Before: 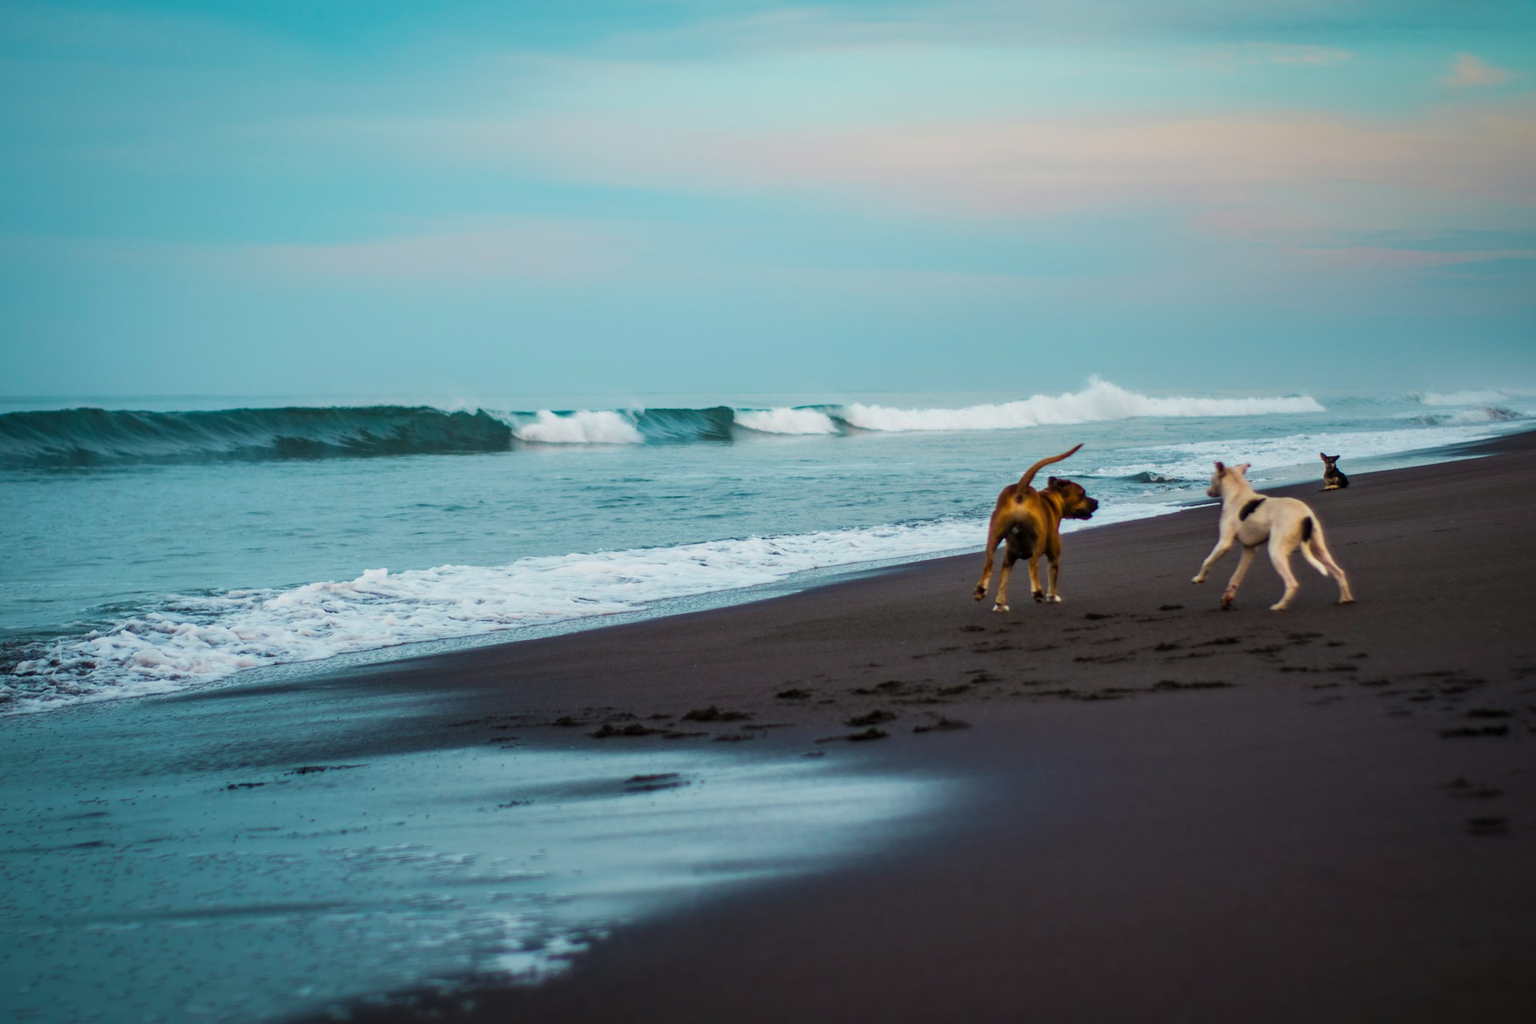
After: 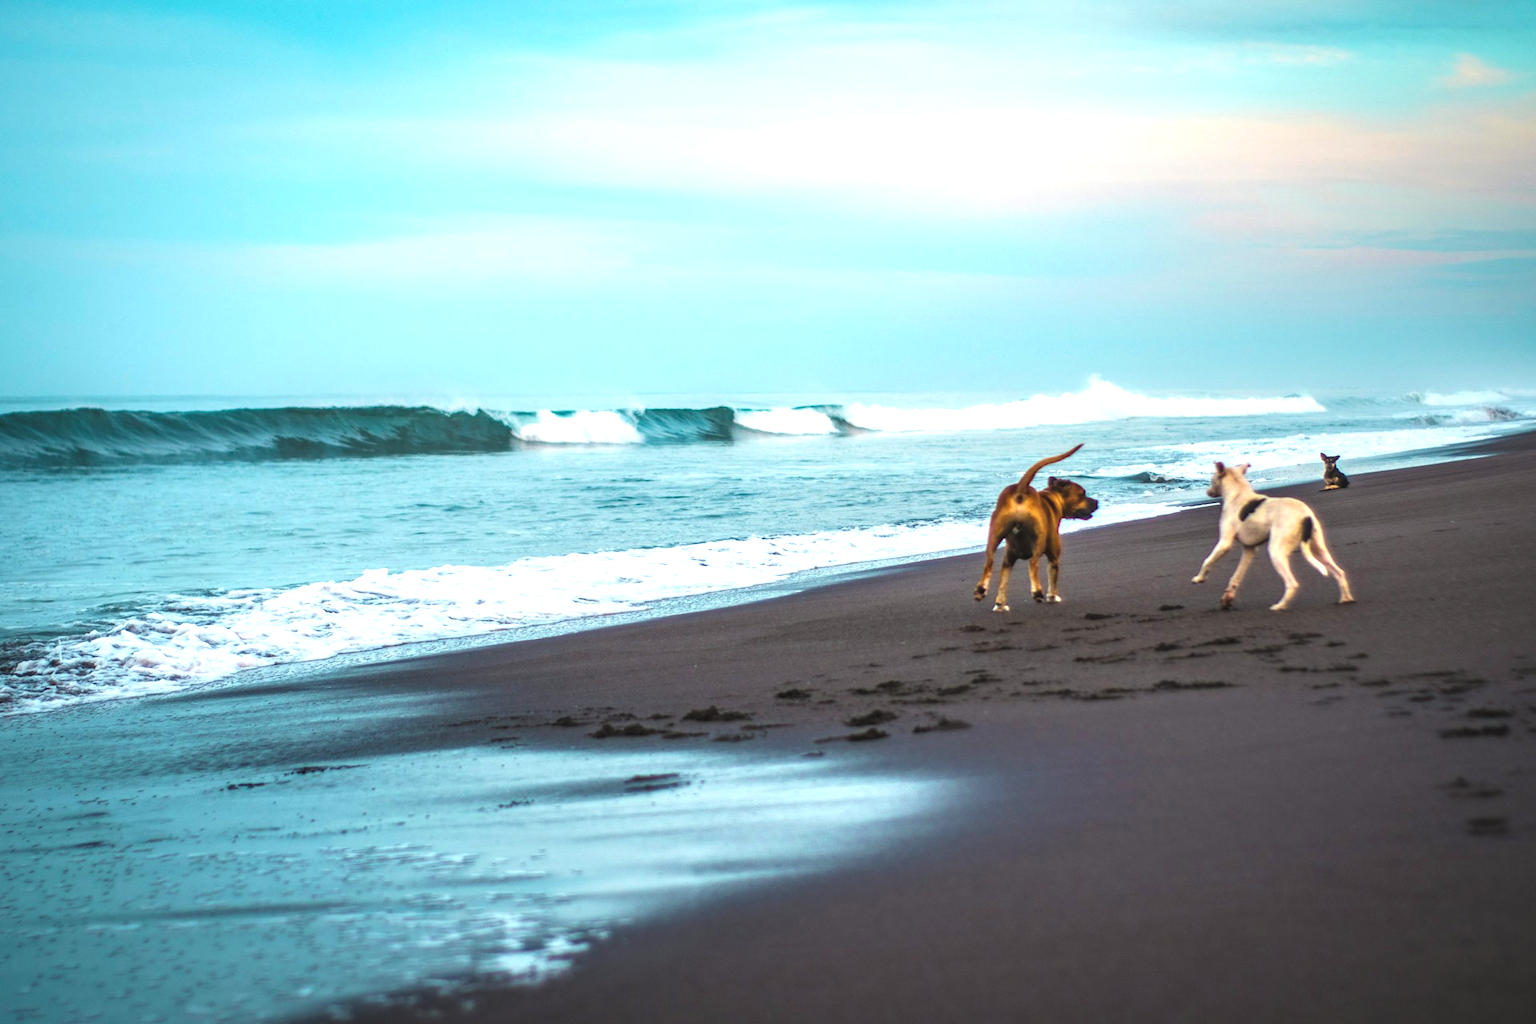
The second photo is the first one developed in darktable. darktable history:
local contrast: on, module defaults
exposure: black level correction -0.005, exposure 1 EV, compensate highlight preservation false
